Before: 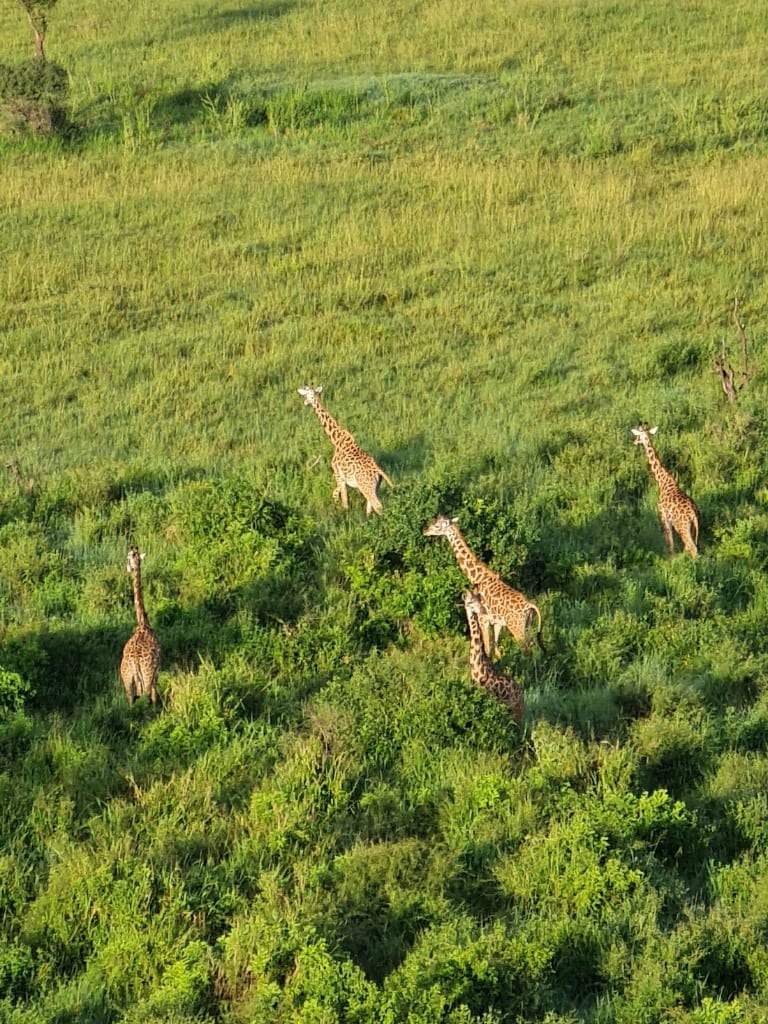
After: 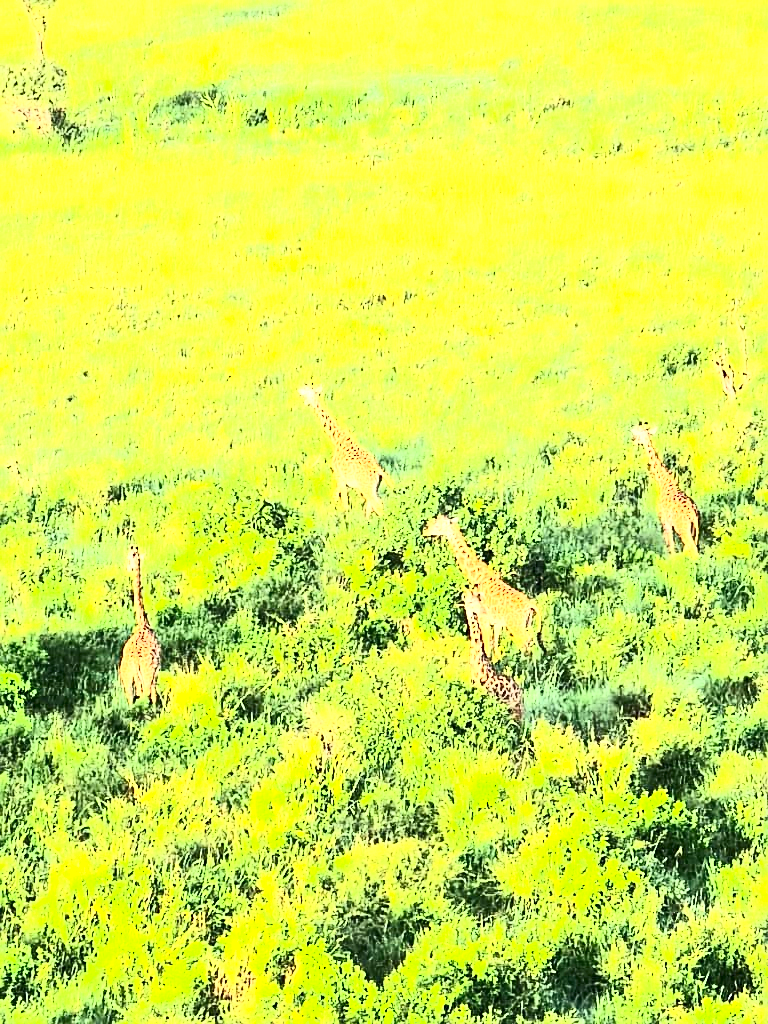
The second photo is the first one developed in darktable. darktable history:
exposure: exposure 1.997 EV, compensate highlight preservation false
sharpen: on, module defaults
contrast brightness saturation: contrast 0.612, brightness 0.352, saturation 0.145
